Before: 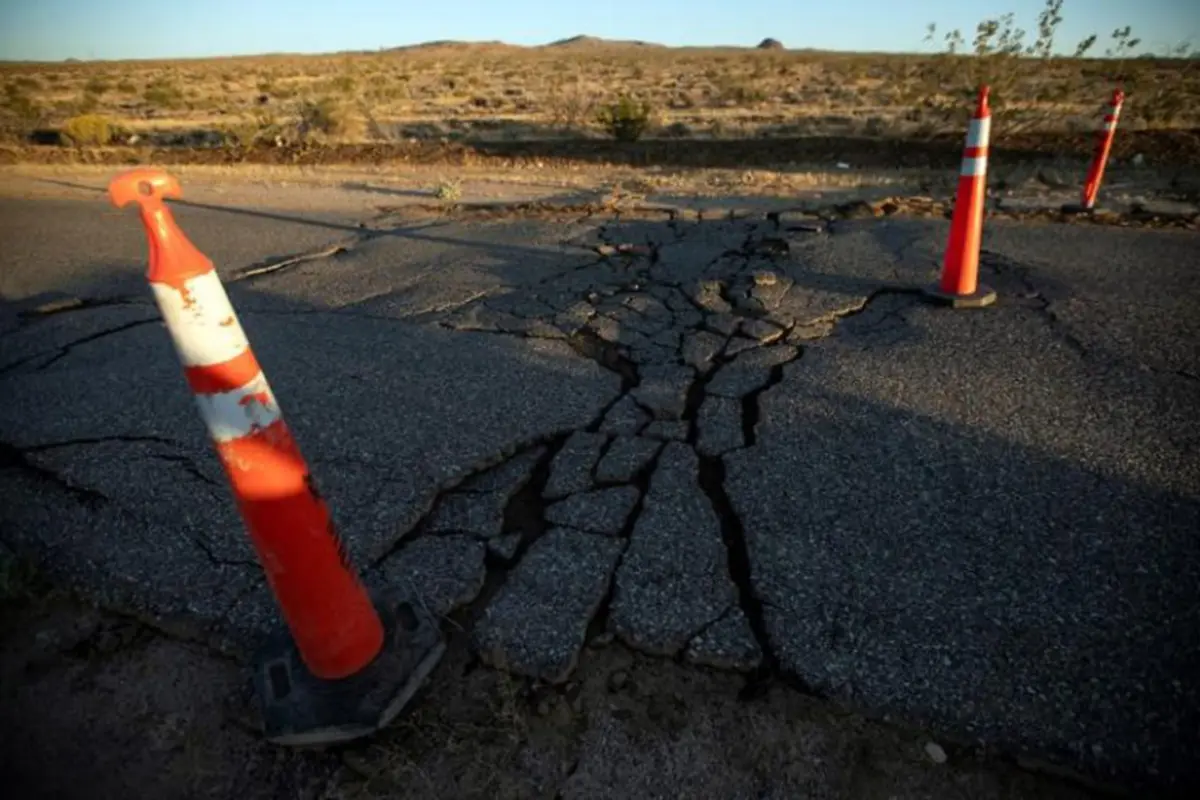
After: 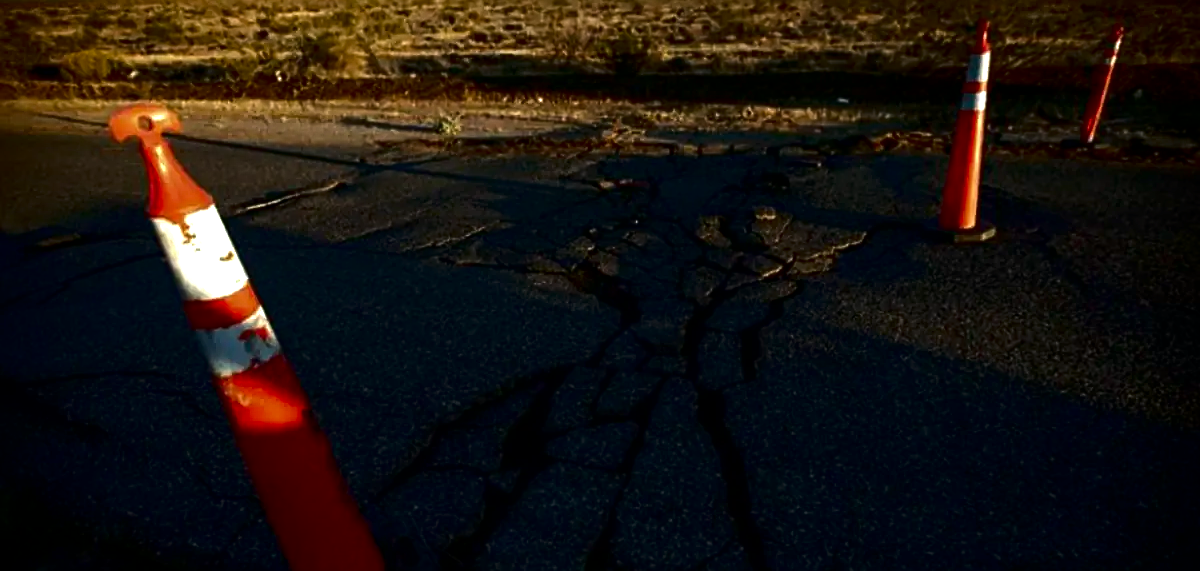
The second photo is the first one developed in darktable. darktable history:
tone equalizer: -8 EV -0.432 EV, -7 EV -0.4 EV, -6 EV -0.332 EV, -5 EV -0.249 EV, -3 EV 0.198 EV, -2 EV 0.329 EV, -1 EV 0.407 EV, +0 EV 0.445 EV, edges refinement/feathering 500, mask exposure compensation -1.57 EV, preserve details no
crop and rotate: top 8.129%, bottom 20.442%
sharpen: on, module defaults
contrast brightness saturation: brightness -0.516
haze removal: compatibility mode true, adaptive false
